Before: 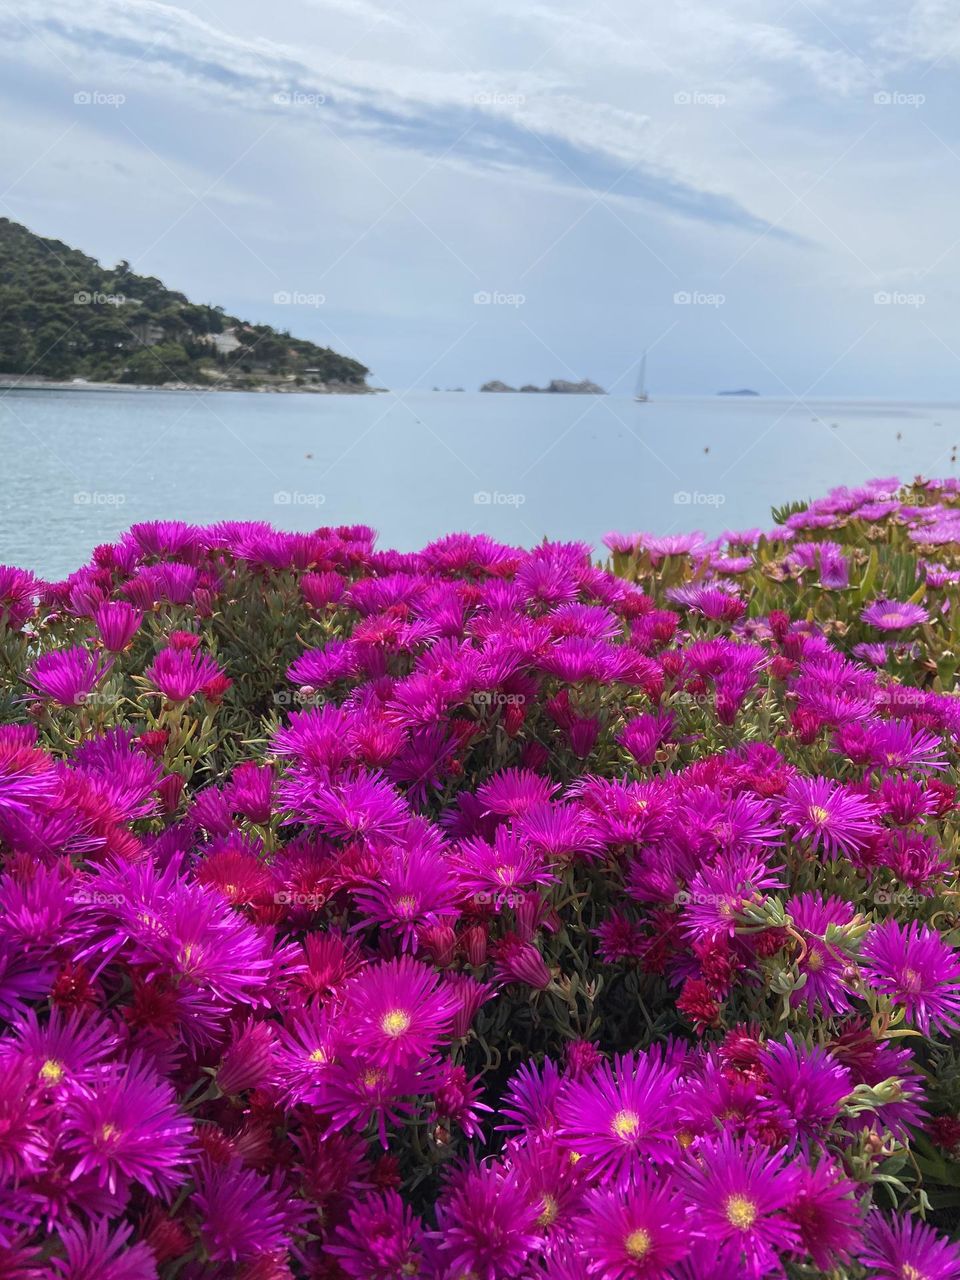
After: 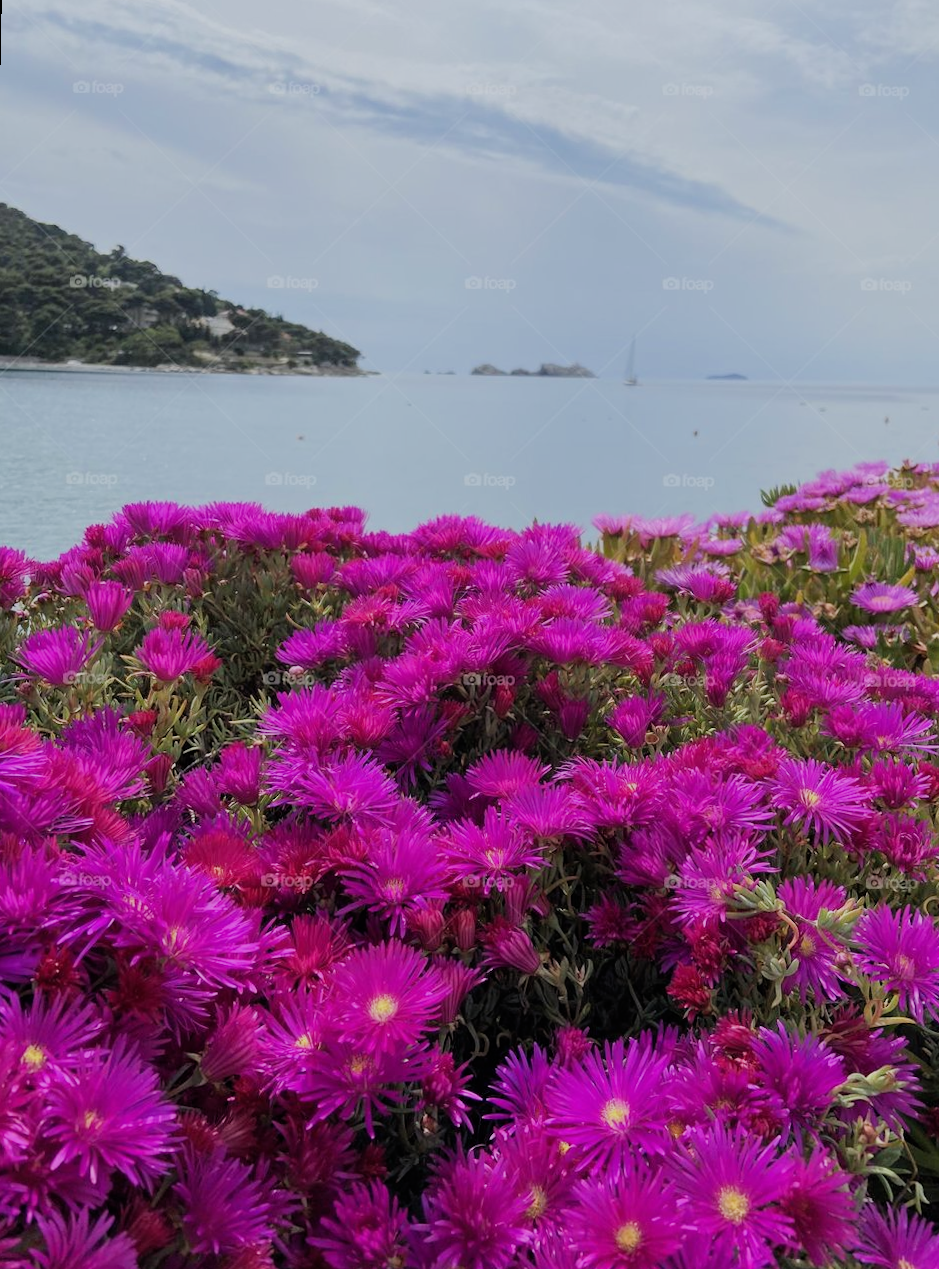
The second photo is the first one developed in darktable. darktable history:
filmic rgb: black relative exposure -7.65 EV, white relative exposure 4.56 EV, hardness 3.61
rotate and perspective: rotation 0.226°, lens shift (vertical) -0.042, crop left 0.023, crop right 0.982, crop top 0.006, crop bottom 0.994
